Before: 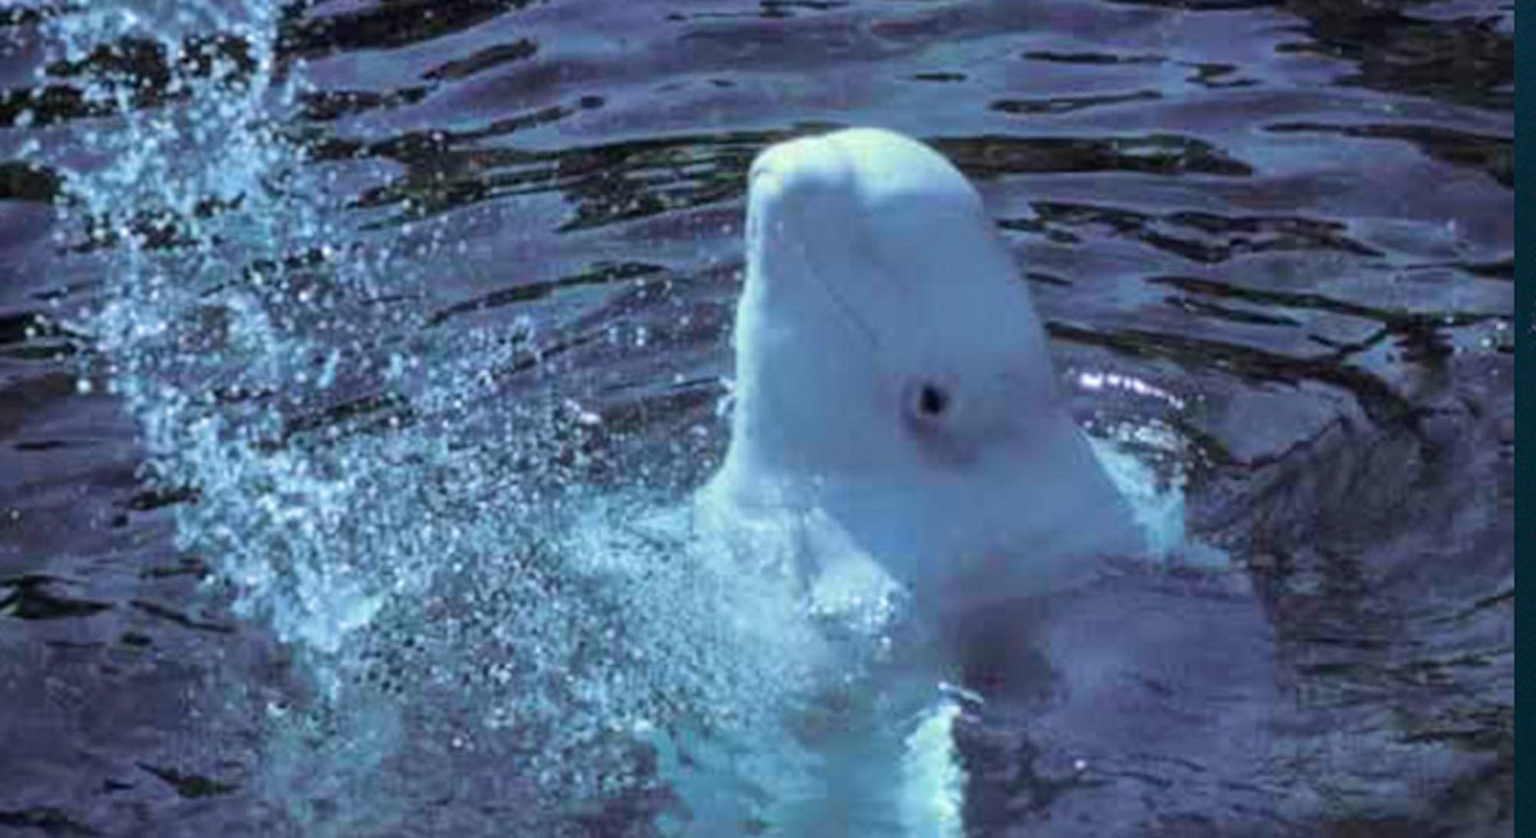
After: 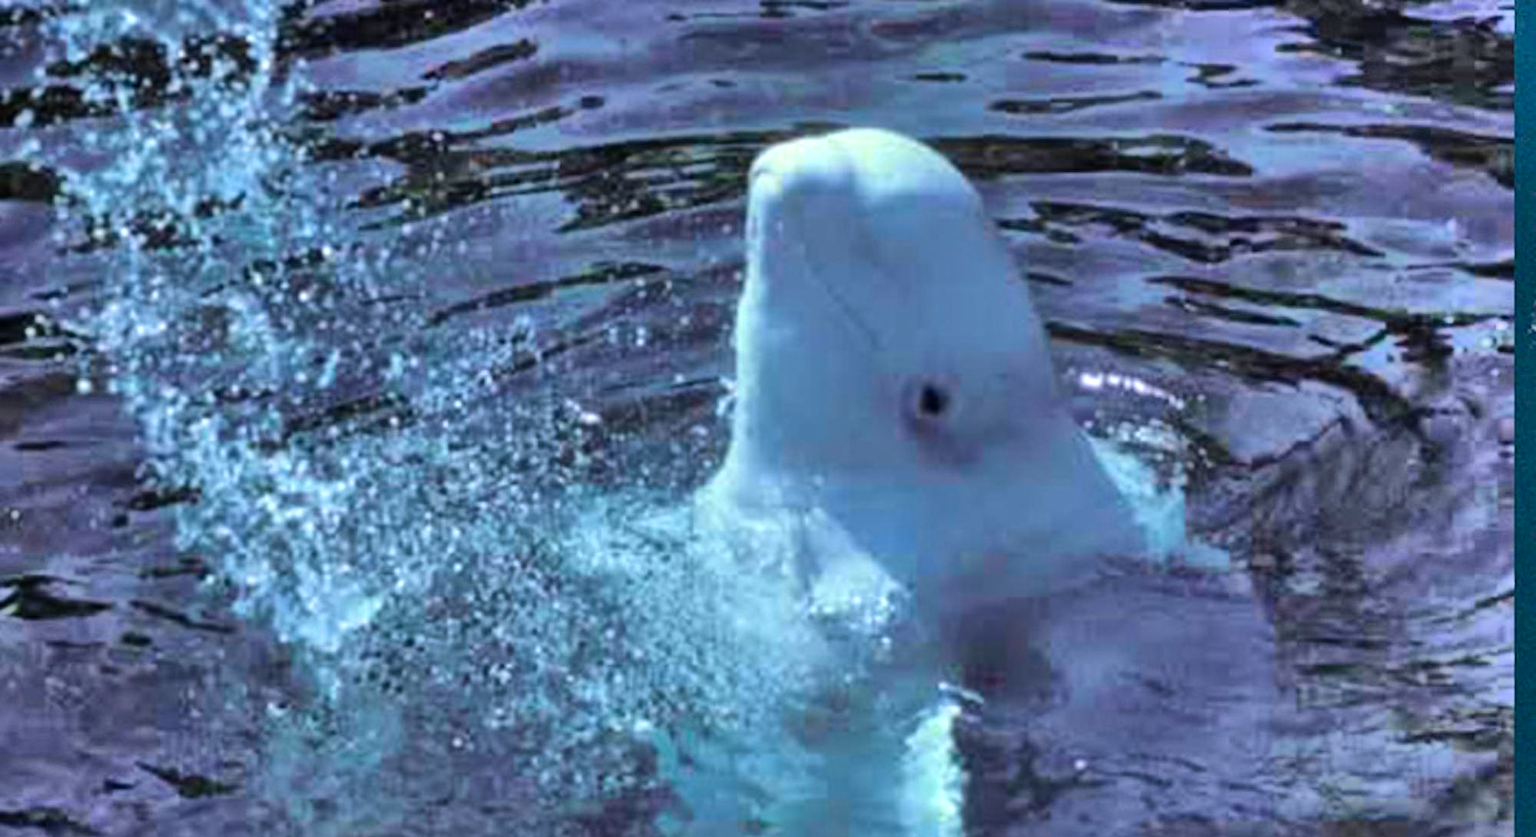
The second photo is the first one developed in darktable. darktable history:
color balance: contrast 10%
shadows and highlights: shadows 75, highlights -25, soften with gaussian
